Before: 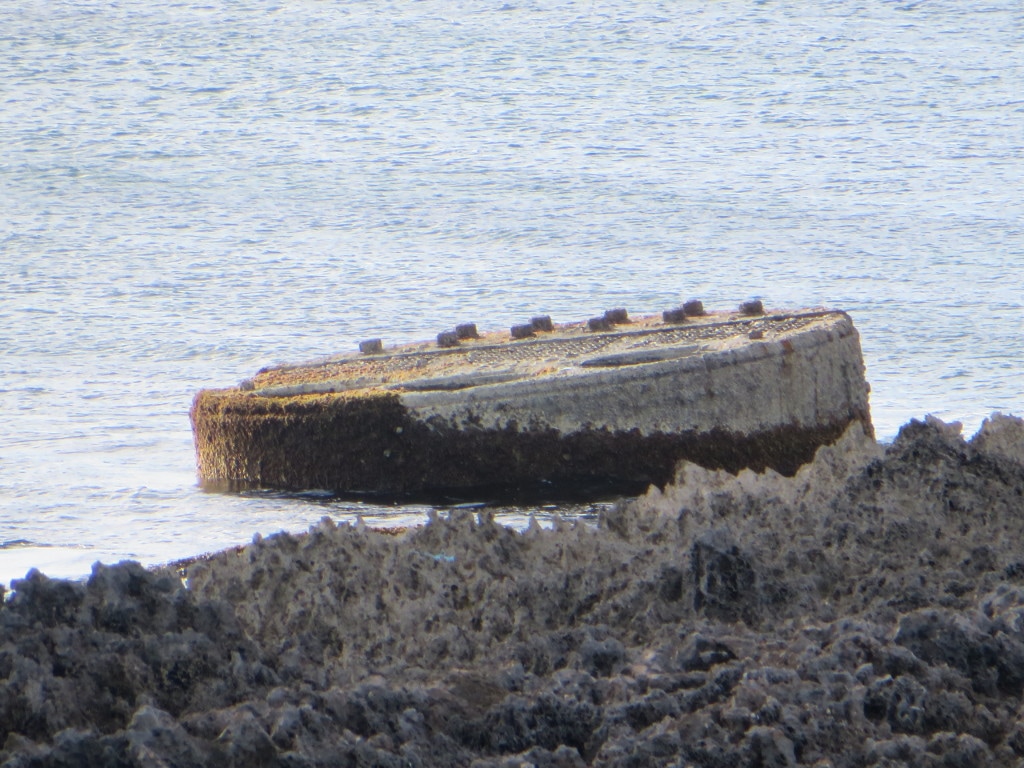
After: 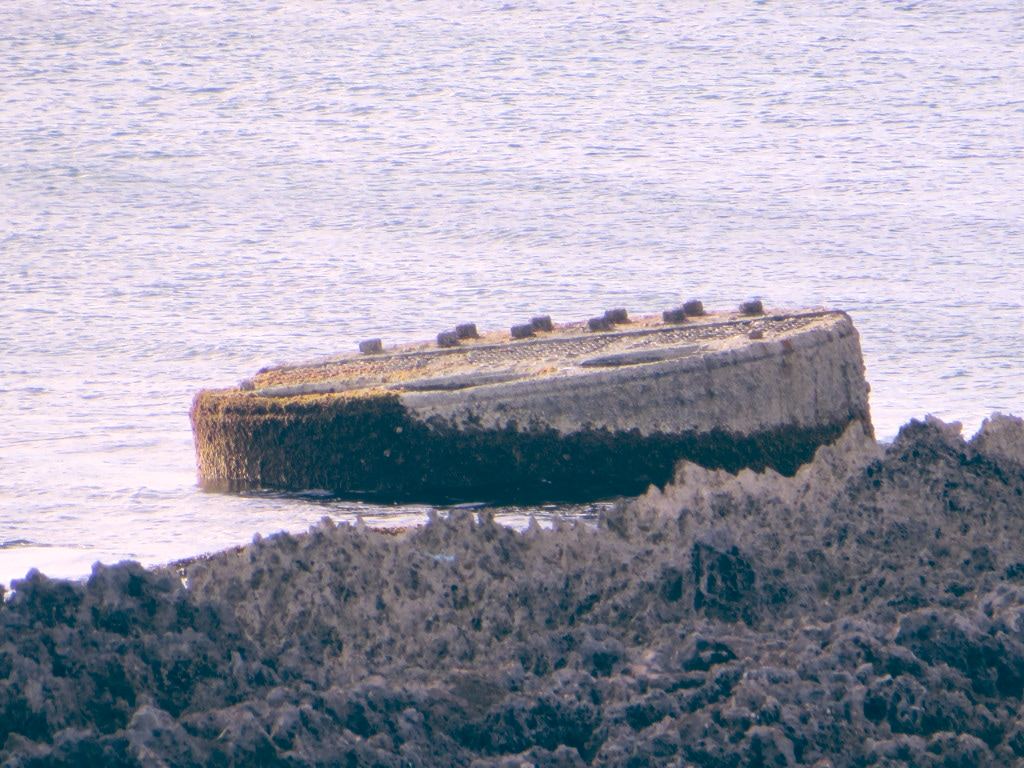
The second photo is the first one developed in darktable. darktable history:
color balance: lift [1.006, 0.985, 1.002, 1.015], gamma [1, 0.953, 1.008, 1.047], gain [1.076, 1.13, 1.004, 0.87]
tone equalizer: on, module defaults
rgb levels: mode RGB, independent channels, levels [[0, 0.474, 1], [0, 0.5, 1], [0, 0.5, 1]]
white balance: red 0.954, blue 1.079
